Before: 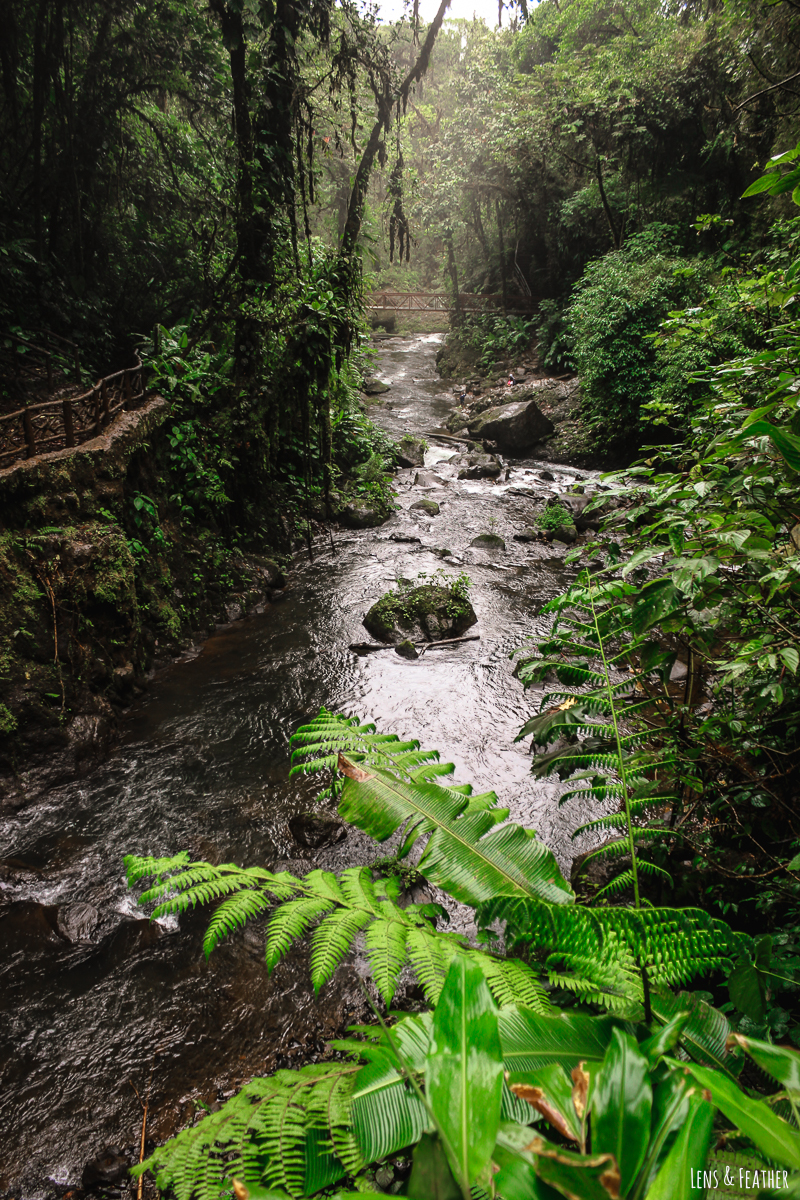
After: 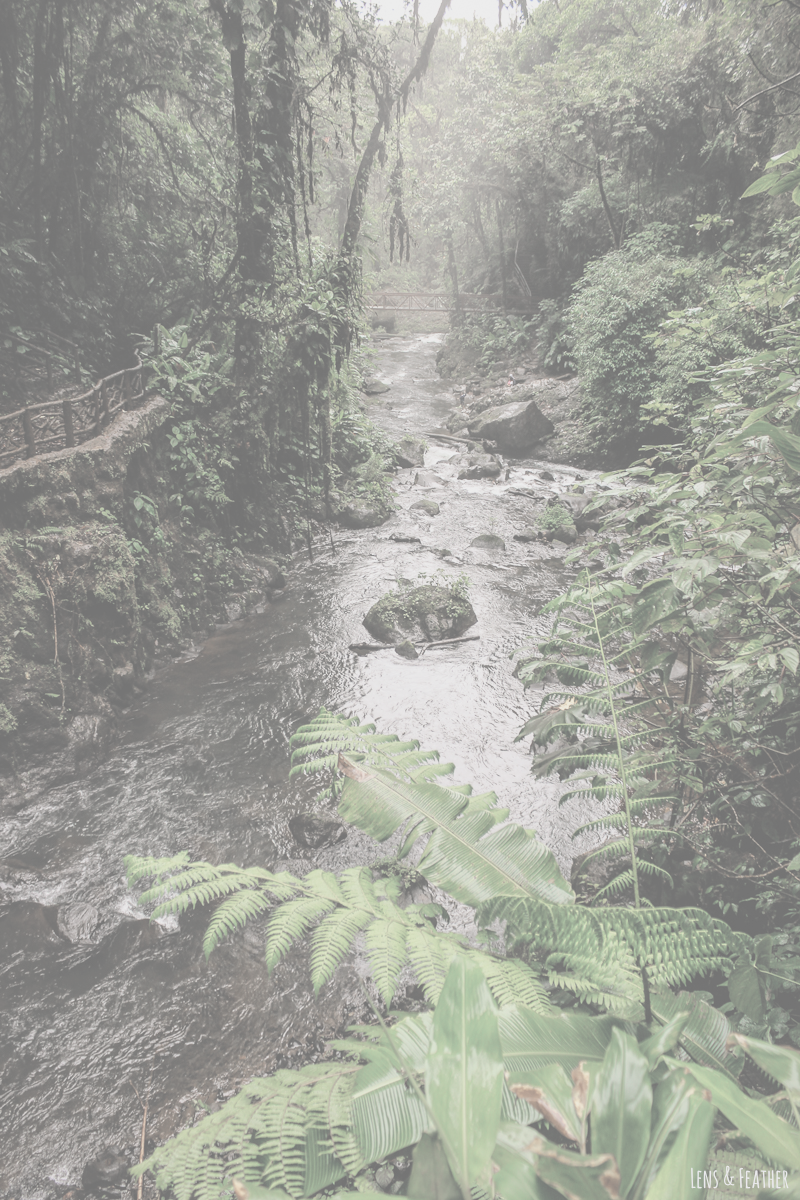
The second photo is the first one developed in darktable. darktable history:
contrast brightness saturation: contrast -0.305, brightness 0.762, saturation -0.761
